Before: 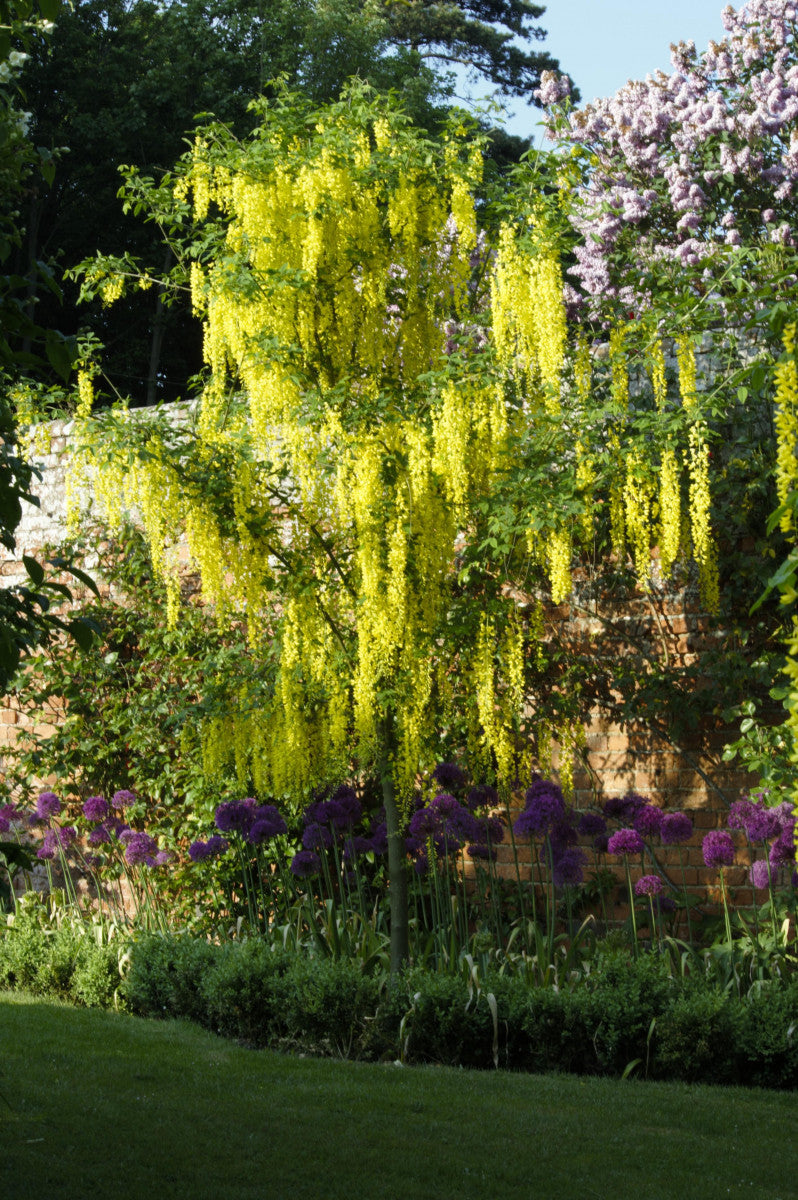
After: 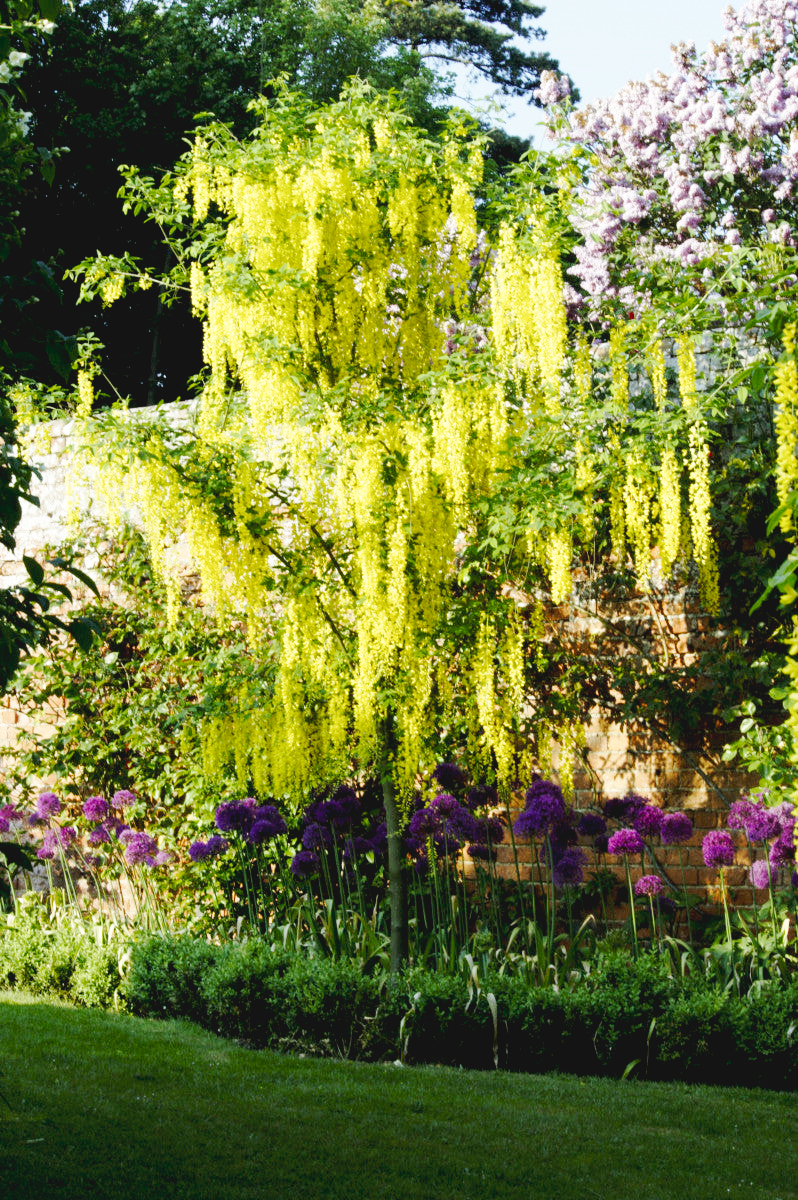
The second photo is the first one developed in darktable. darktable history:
base curve: curves: ch0 [(0, 0.007) (0.028, 0.063) (0.121, 0.311) (0.46, 0.743) (0.859, 0.957) (1, 1)], preserve colors none
exposure: black level correction 0.01, exposure 0.01 EV, compensate highlight preservation false
